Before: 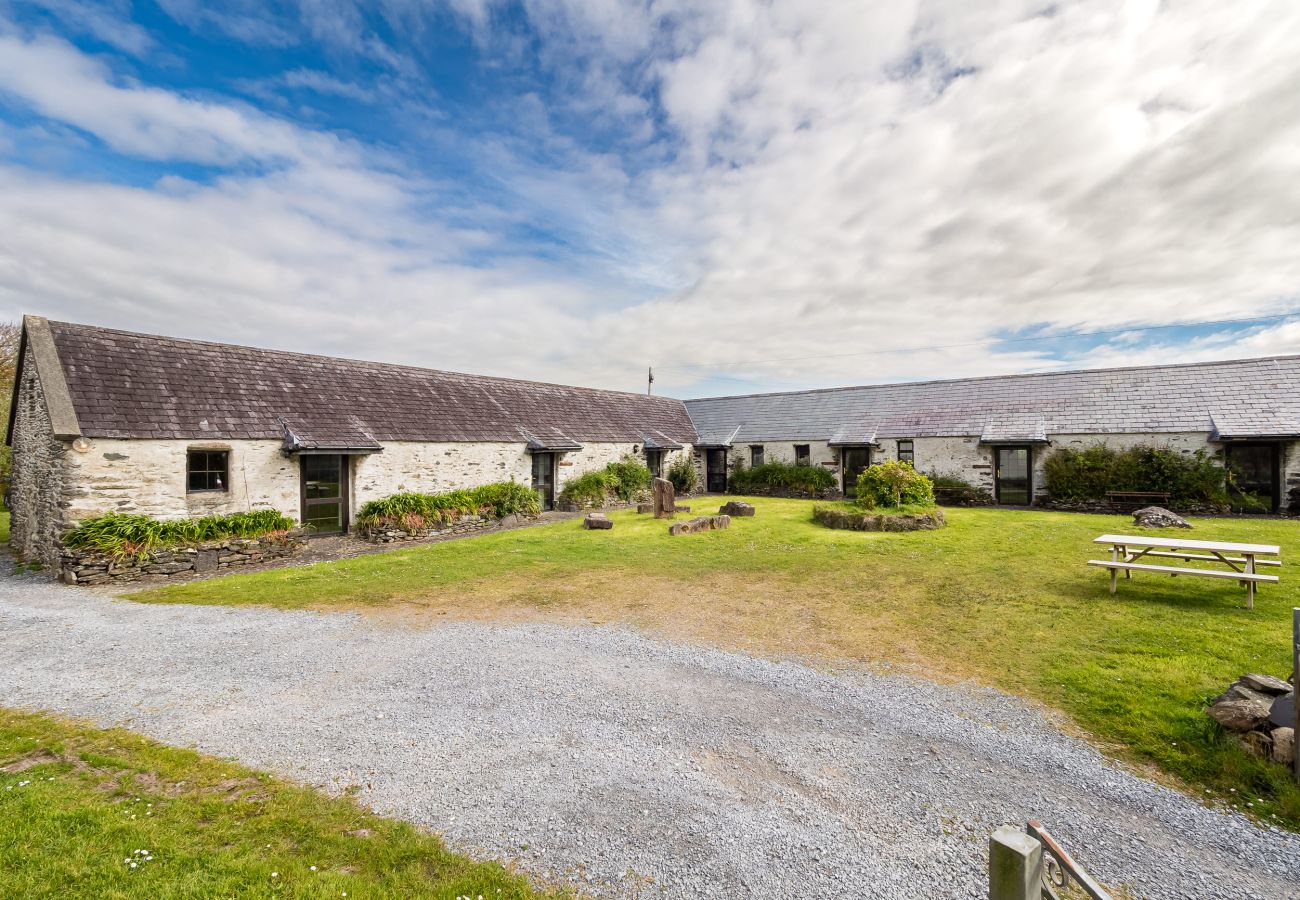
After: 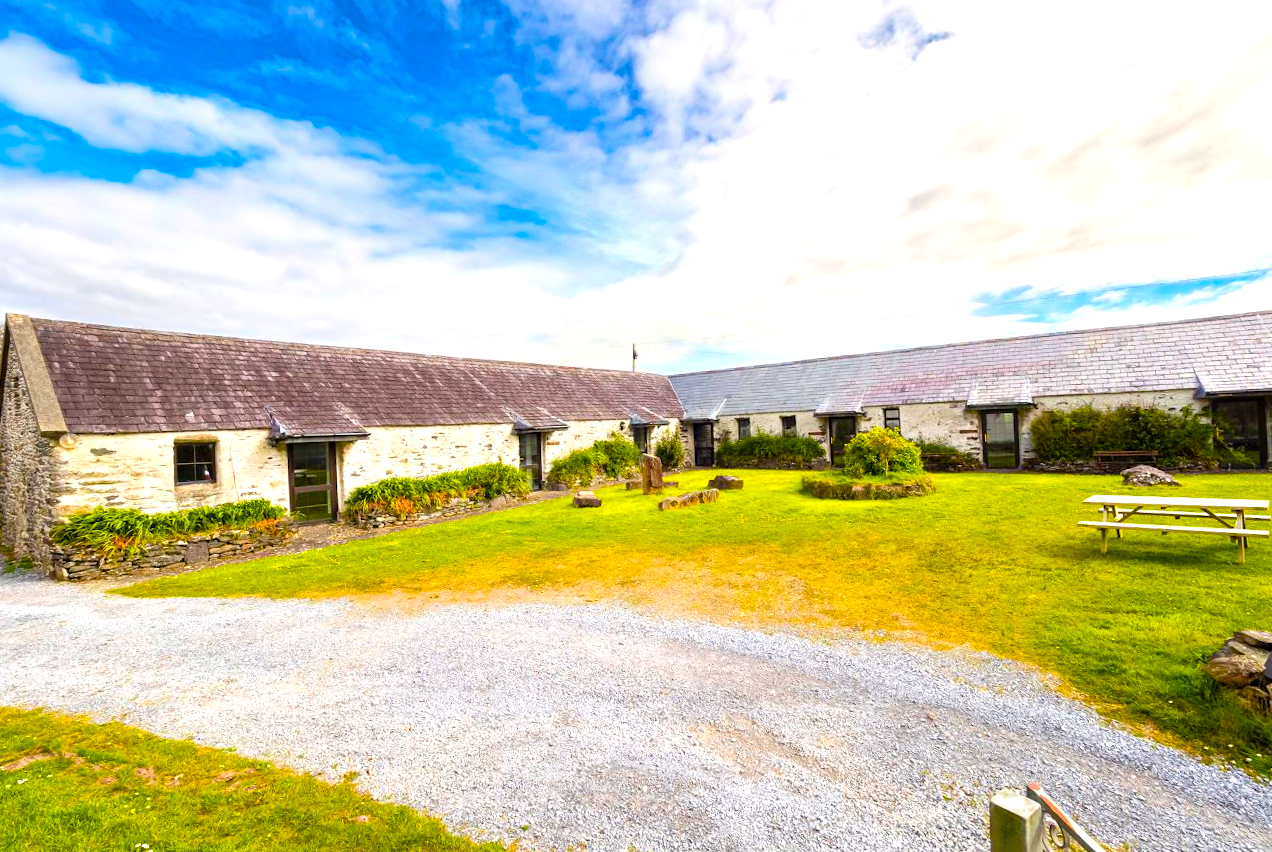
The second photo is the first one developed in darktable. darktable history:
exposure: exposure 0.648 EV, compensate highlight preservation false
color balance rgb: perceptual saturation grading › global saturation 100%
tone equalizer: on, module defaults
rotate and perspective: rotation -2°, crop left 0.022, crop right 0.978, crop top 0.049, crop bottom 0.951
